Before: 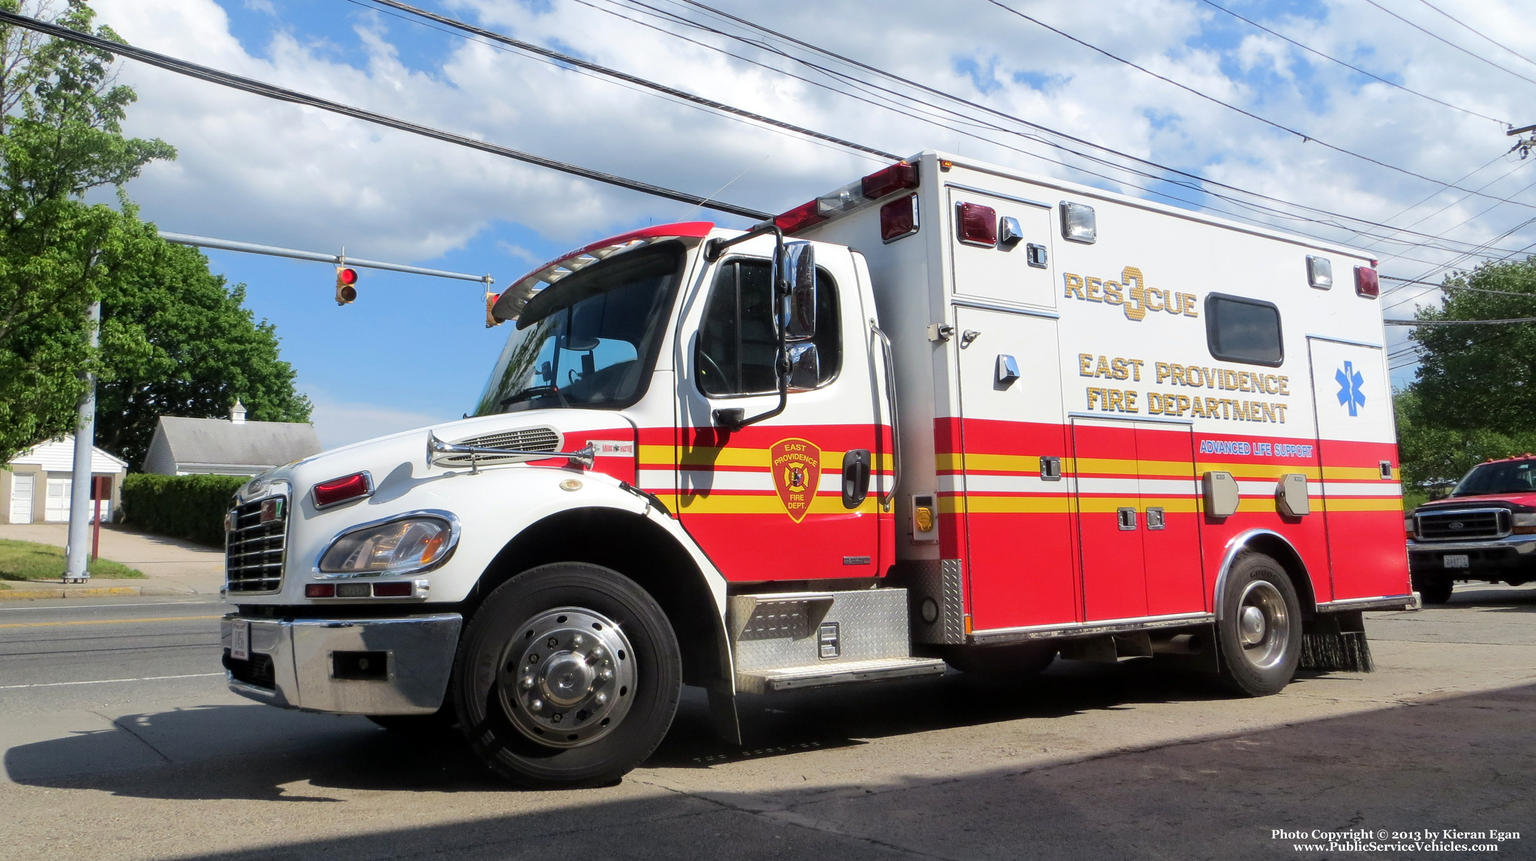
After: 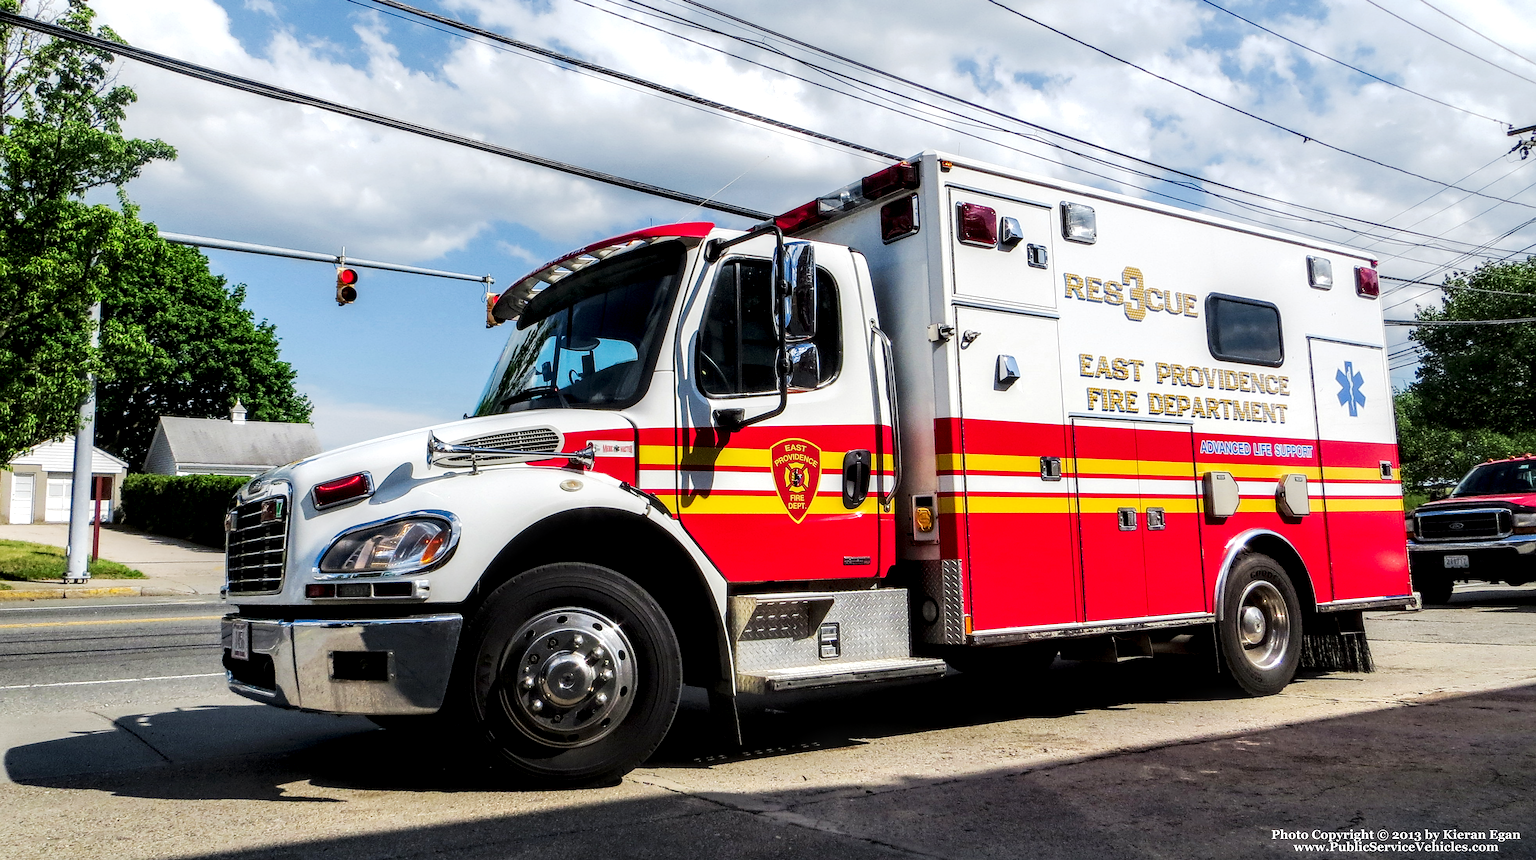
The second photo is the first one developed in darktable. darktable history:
tone curve: curves: ch0 [(0, 0) (0.003, 0.023) (0.011, 0.024) (0.025, 0.026) (0.044, 0.035) (0.069, 0.05) (0.1, 0.071) (0.136, 0.098) (0.177, 0.135) (0.224, 0.172) (0.277, 0.227) (0.335, 0.296) (0.399, 0.372) (0.468, 0.462) (0.543, 0.58) (0.623, 0.697) (0.709, 0.789) (0.801, 0.86) (0.898, 0.918) (1, 1)], preserve colors none
sharpen: radius 1.864, amount 0.398, threshold 1.271
local contrast: highlights 20%, shadows 70%, detail 170%
